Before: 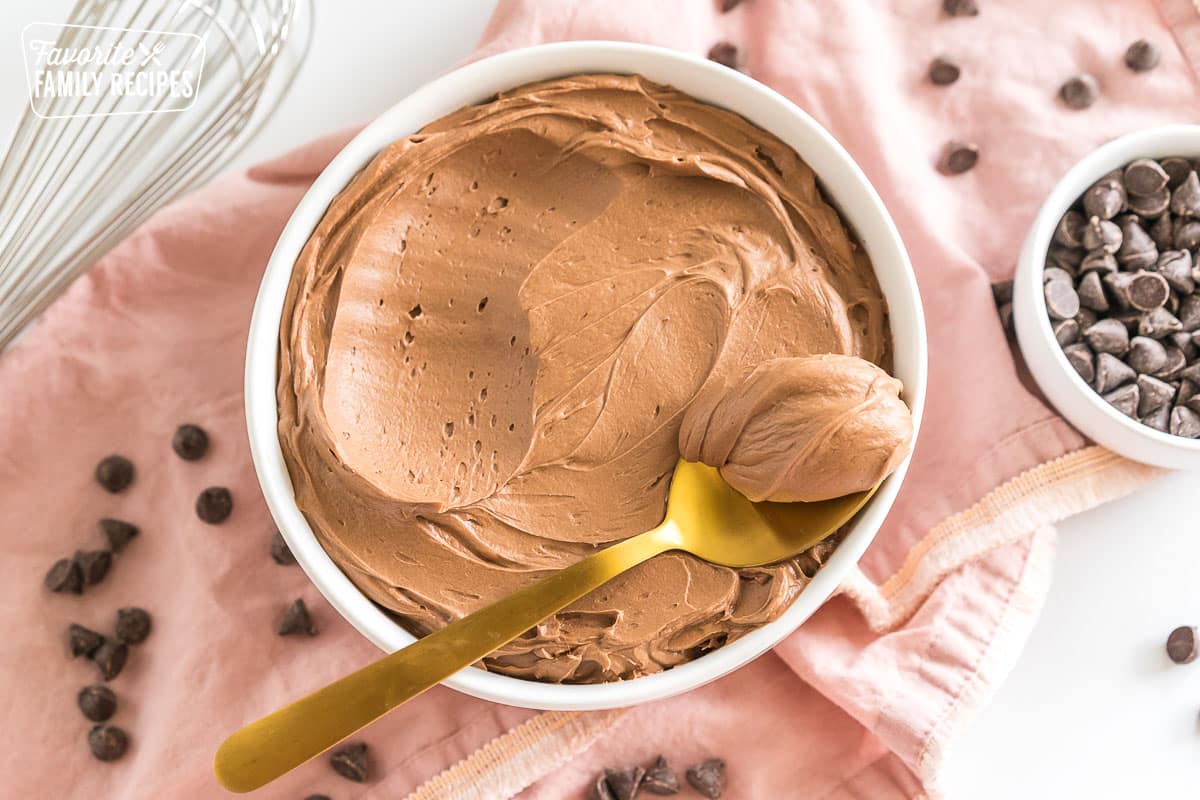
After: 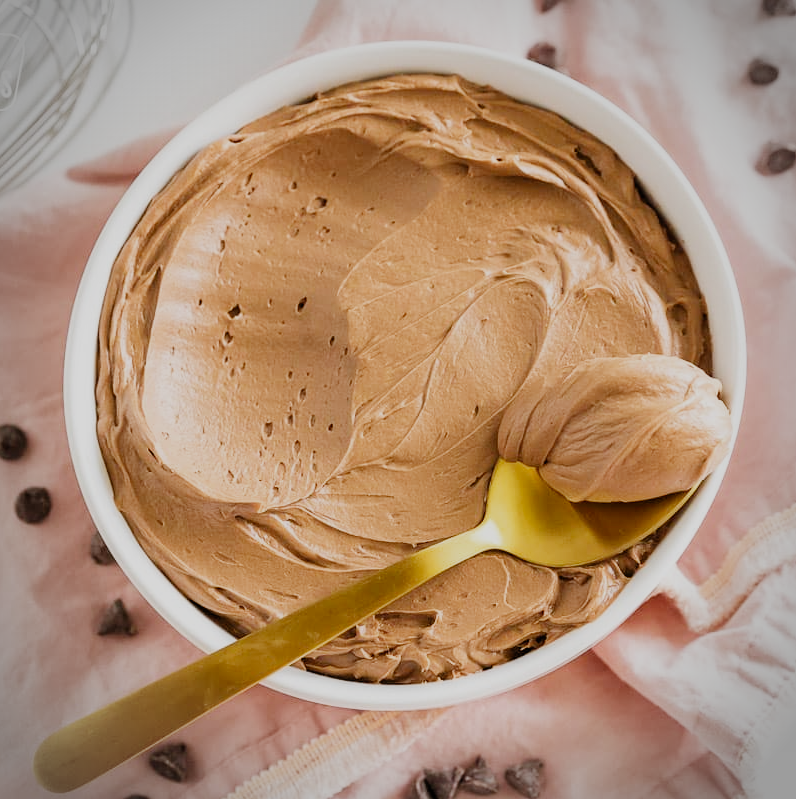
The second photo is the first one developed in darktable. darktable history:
crop and rotate: left 15.146%, right 18.511%
exposure: compensate highlight preservation false
vignetting: on, module defaults
filmic rgb: black relative exposure -7.65 EV, white relative exposure 4.56 EV, threshold 2.98 EV, hardness 3.61, contrast 1.056, preserve chrominance no, color science v3 (2019), use custom middle-gray values true, enable highlight reconstruction true
